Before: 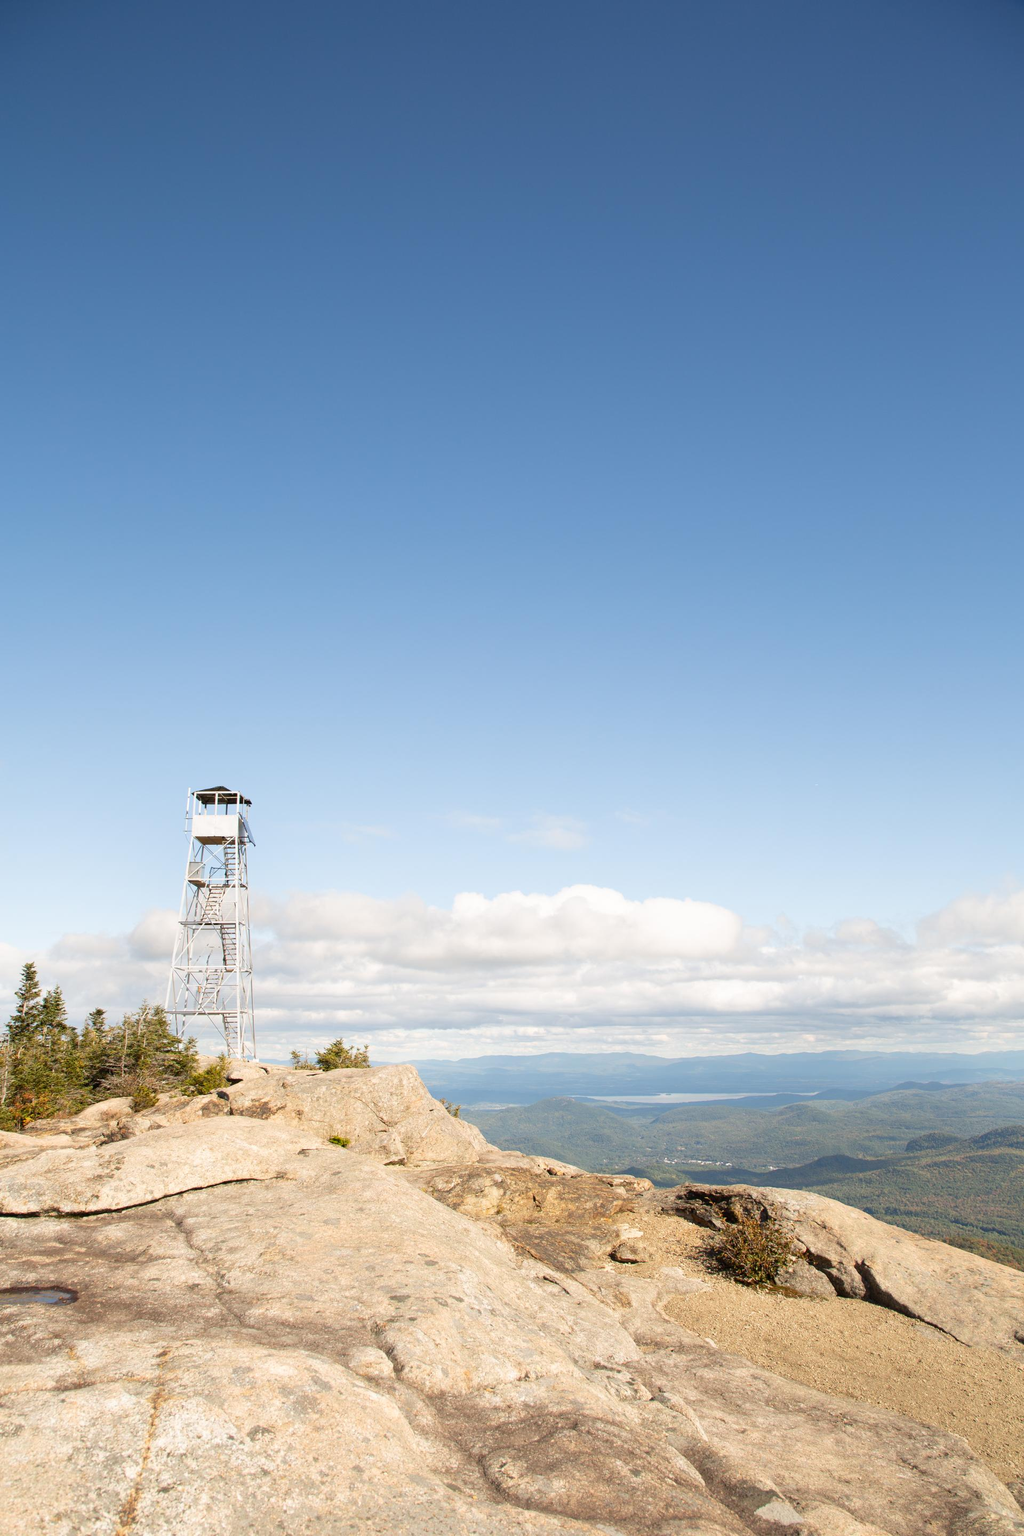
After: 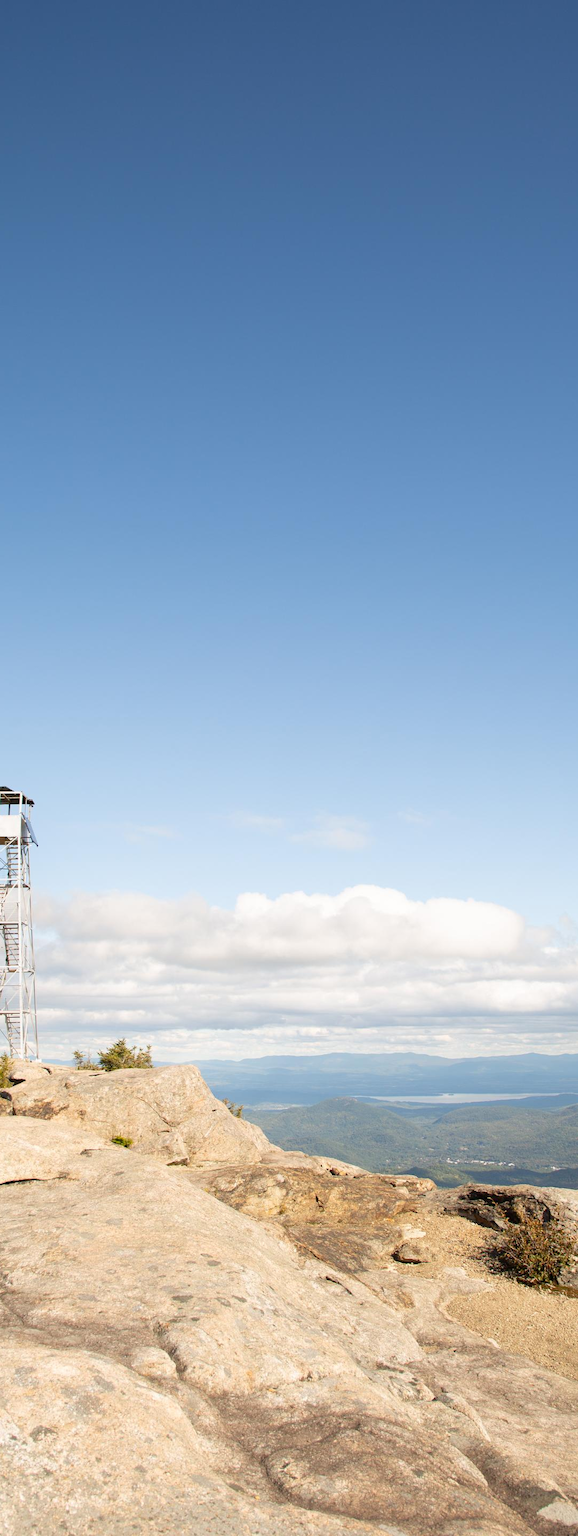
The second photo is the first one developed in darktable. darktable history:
crop: left 21.292%, right 22.246%
